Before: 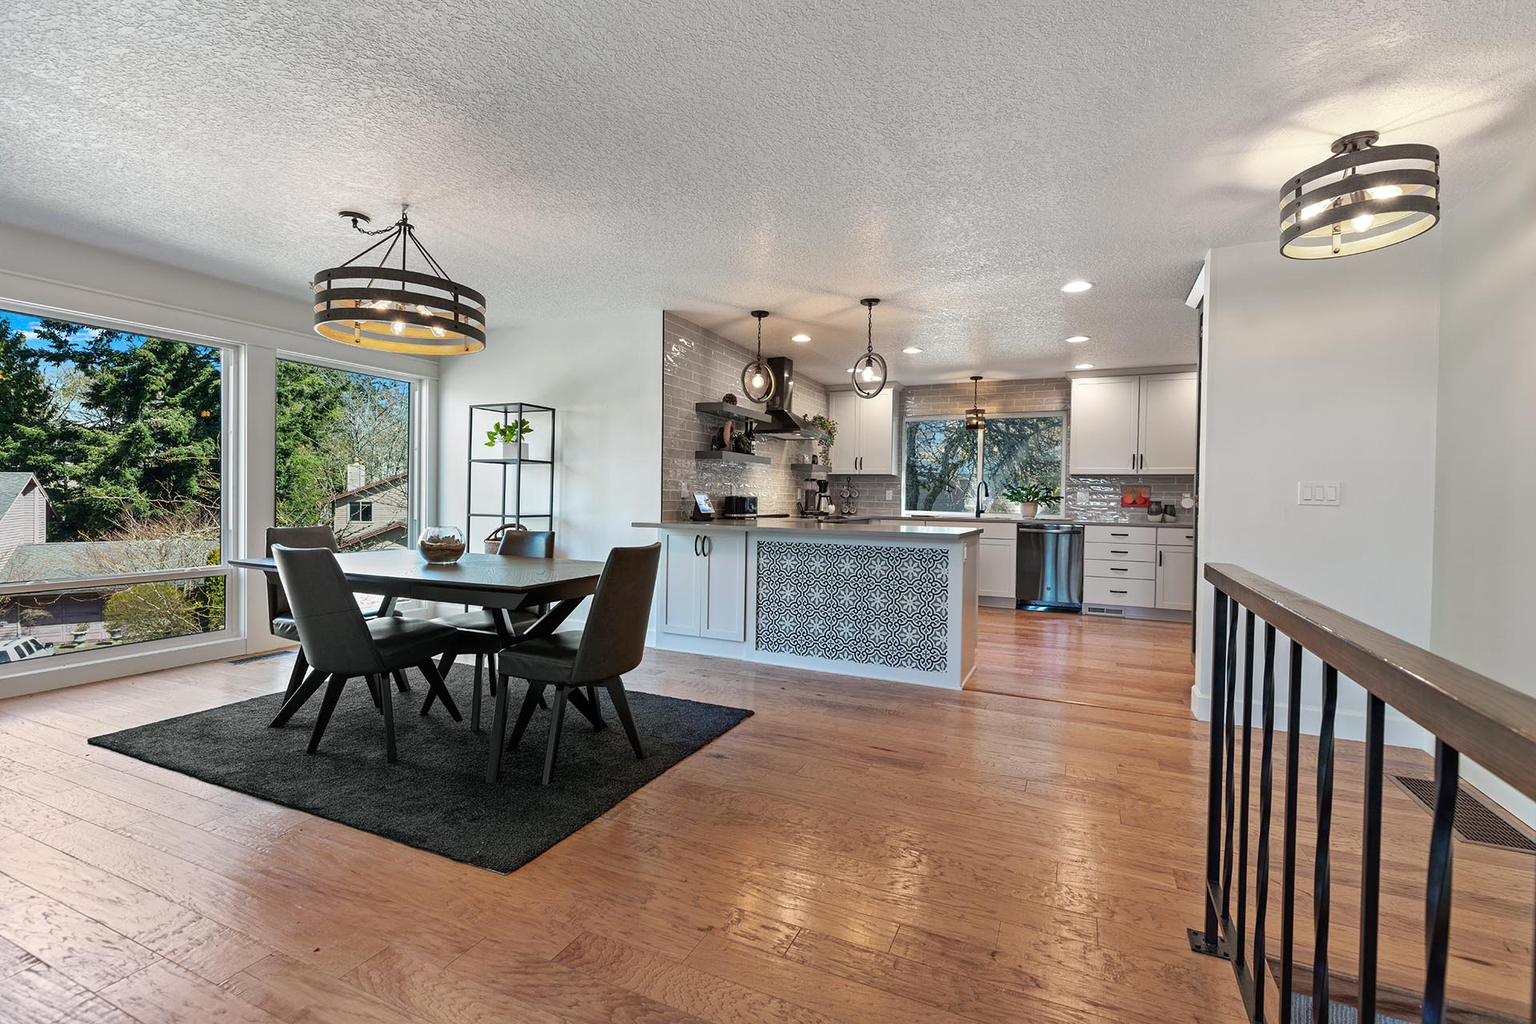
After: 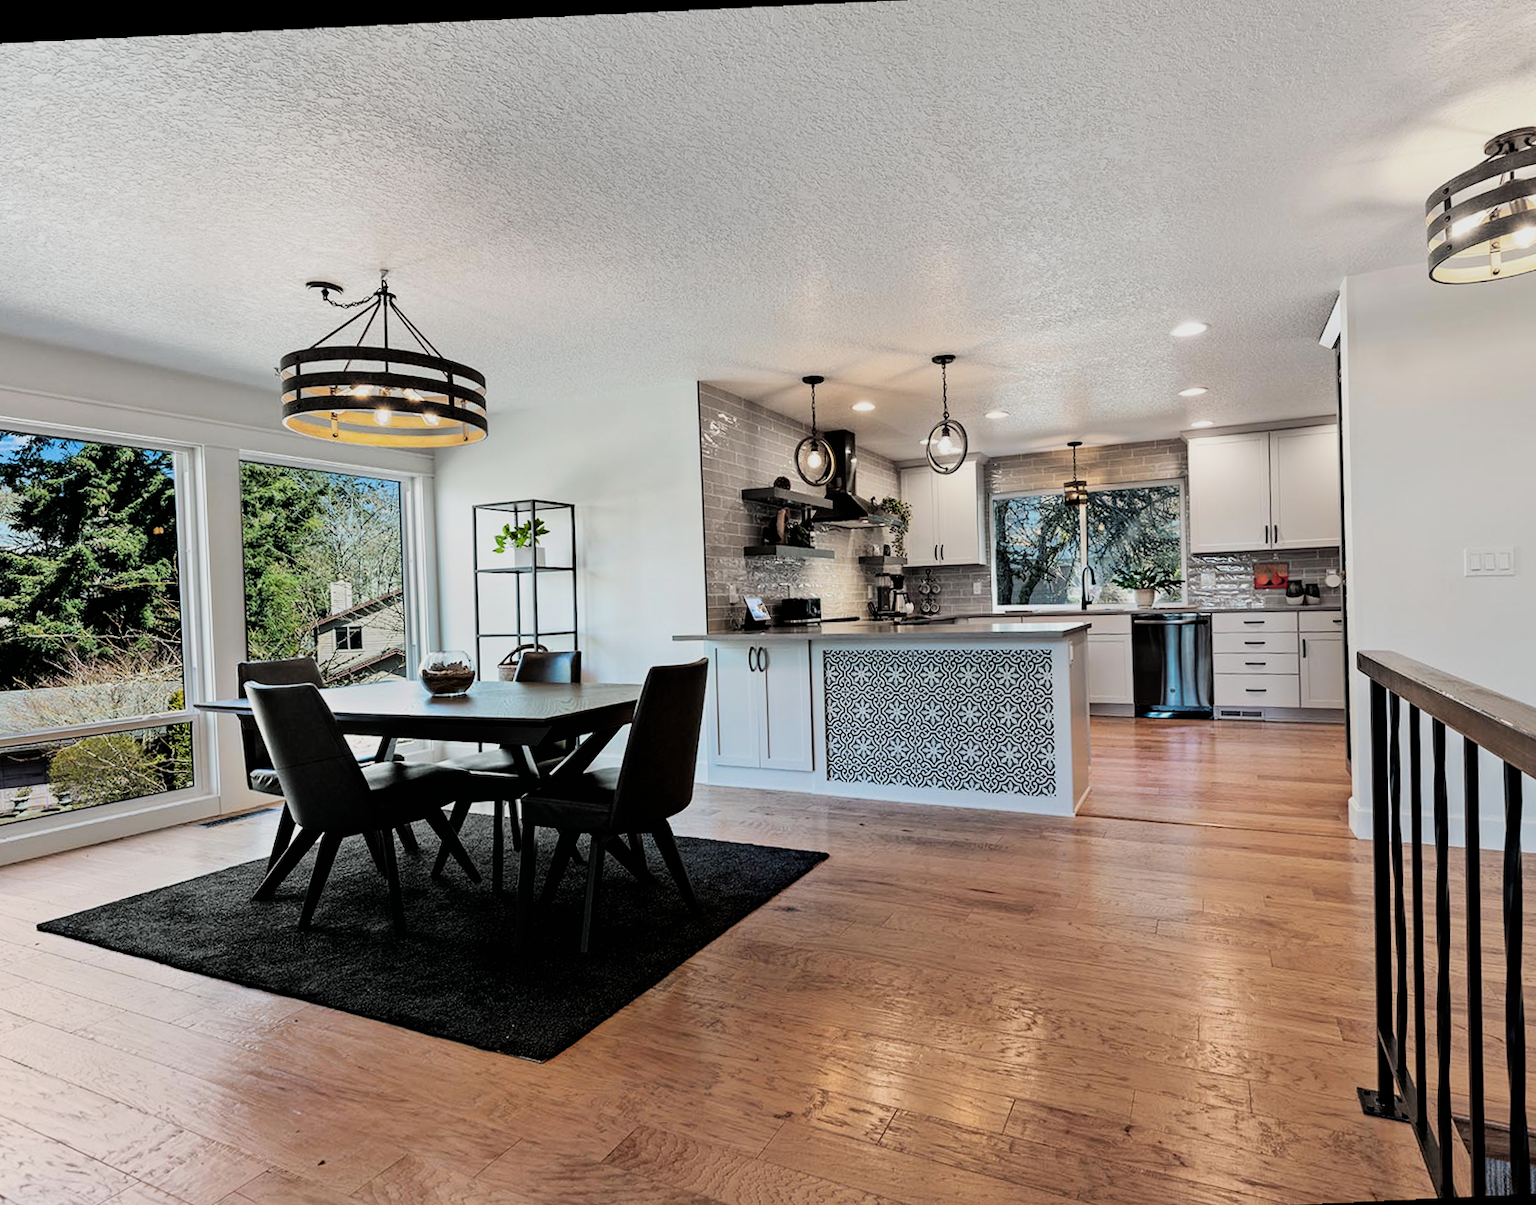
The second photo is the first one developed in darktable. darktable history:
rotate and perspective: rotation -1.75°, automatic cropping off
bloom: size 15%, threshold 97%, strength 7%
filmic rgb: black relative exposure -5 EV, hardness 2.88, contrast 1.4
crop and rotate: angle 1°, left 4.281%, top 0.642%, right 11.383%, bottom 2.486%
